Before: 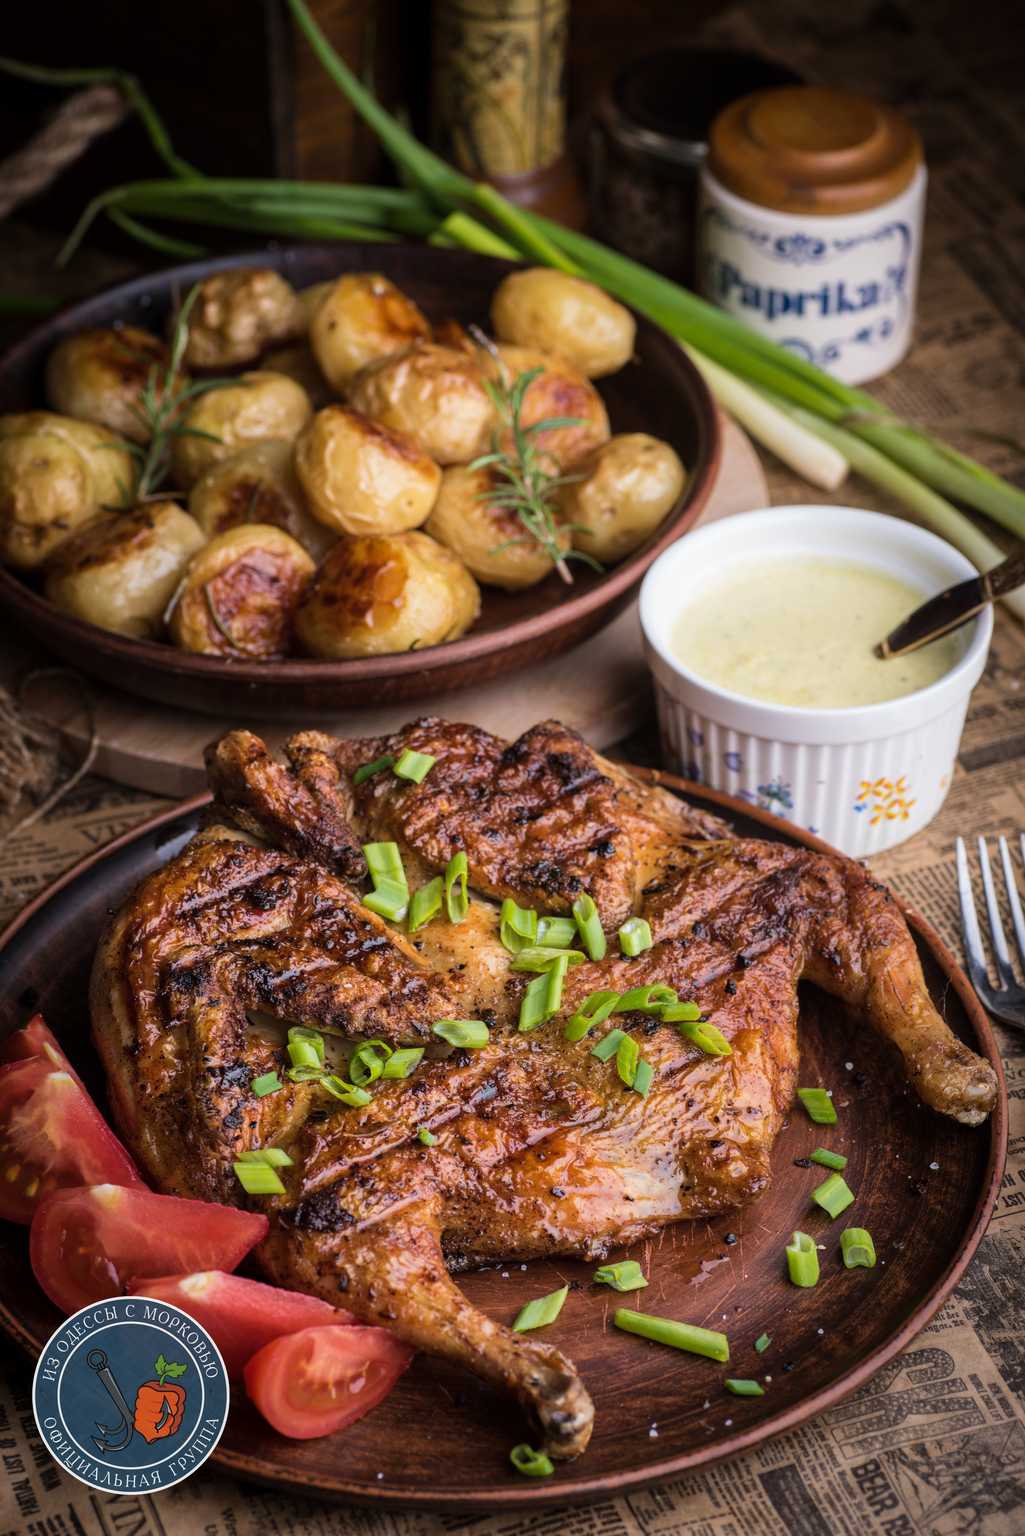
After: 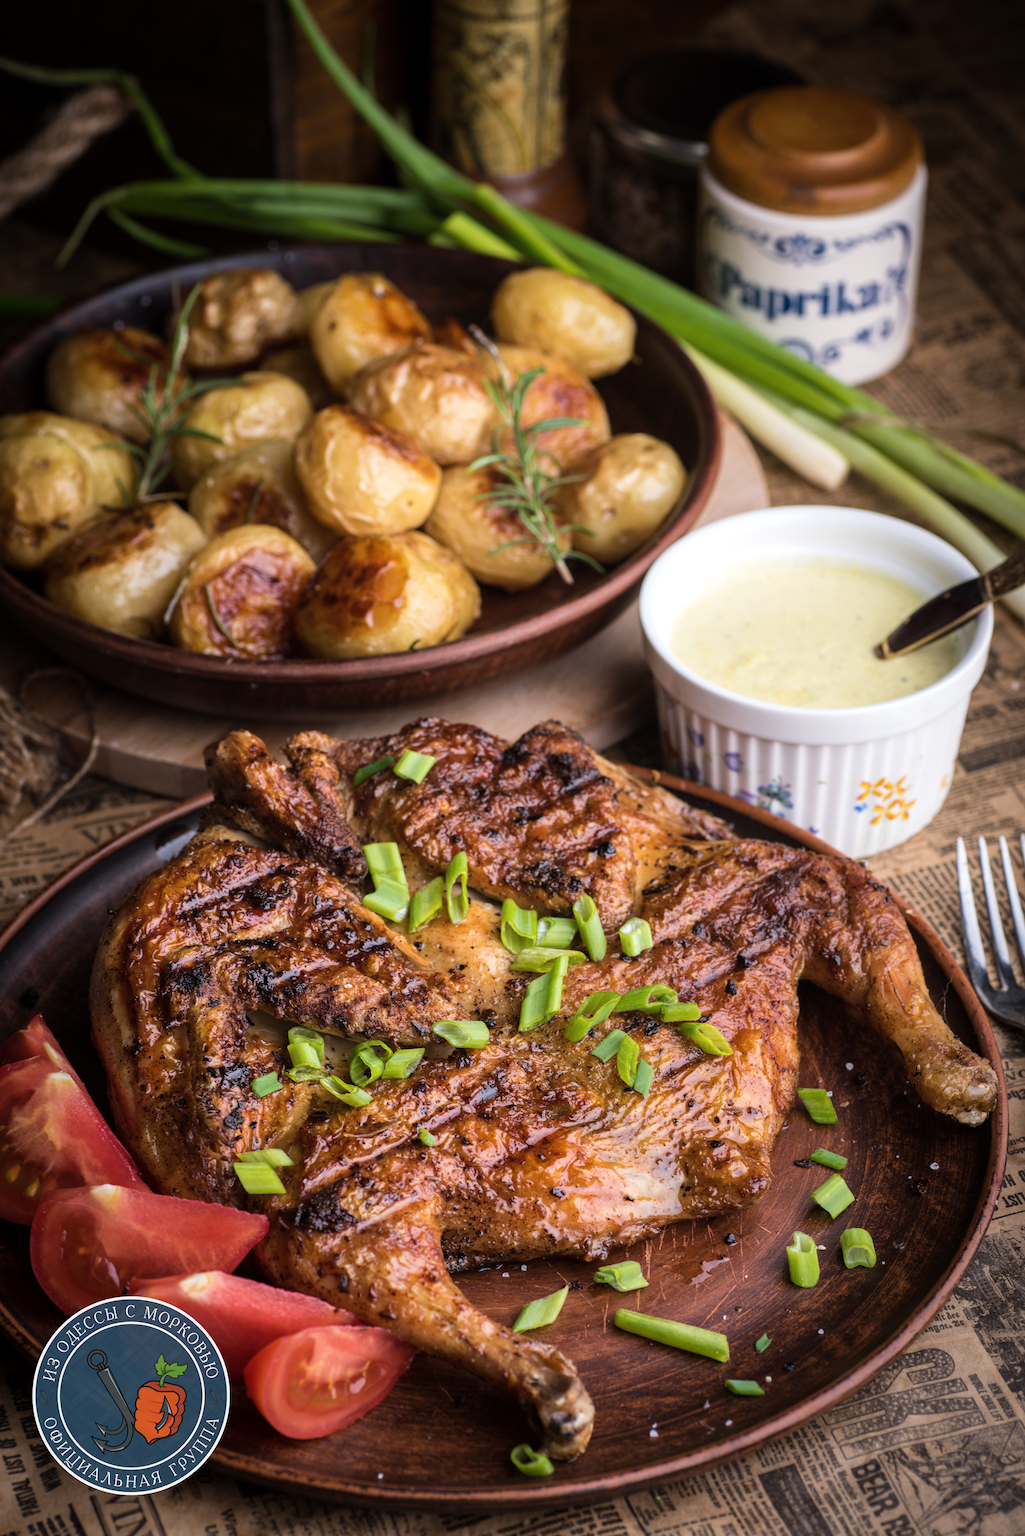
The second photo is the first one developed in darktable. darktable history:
shadows and highlights: shadows -13.41, white point adjustment 4.03, highlights 26.58, highlights color adjustment 49.44%
